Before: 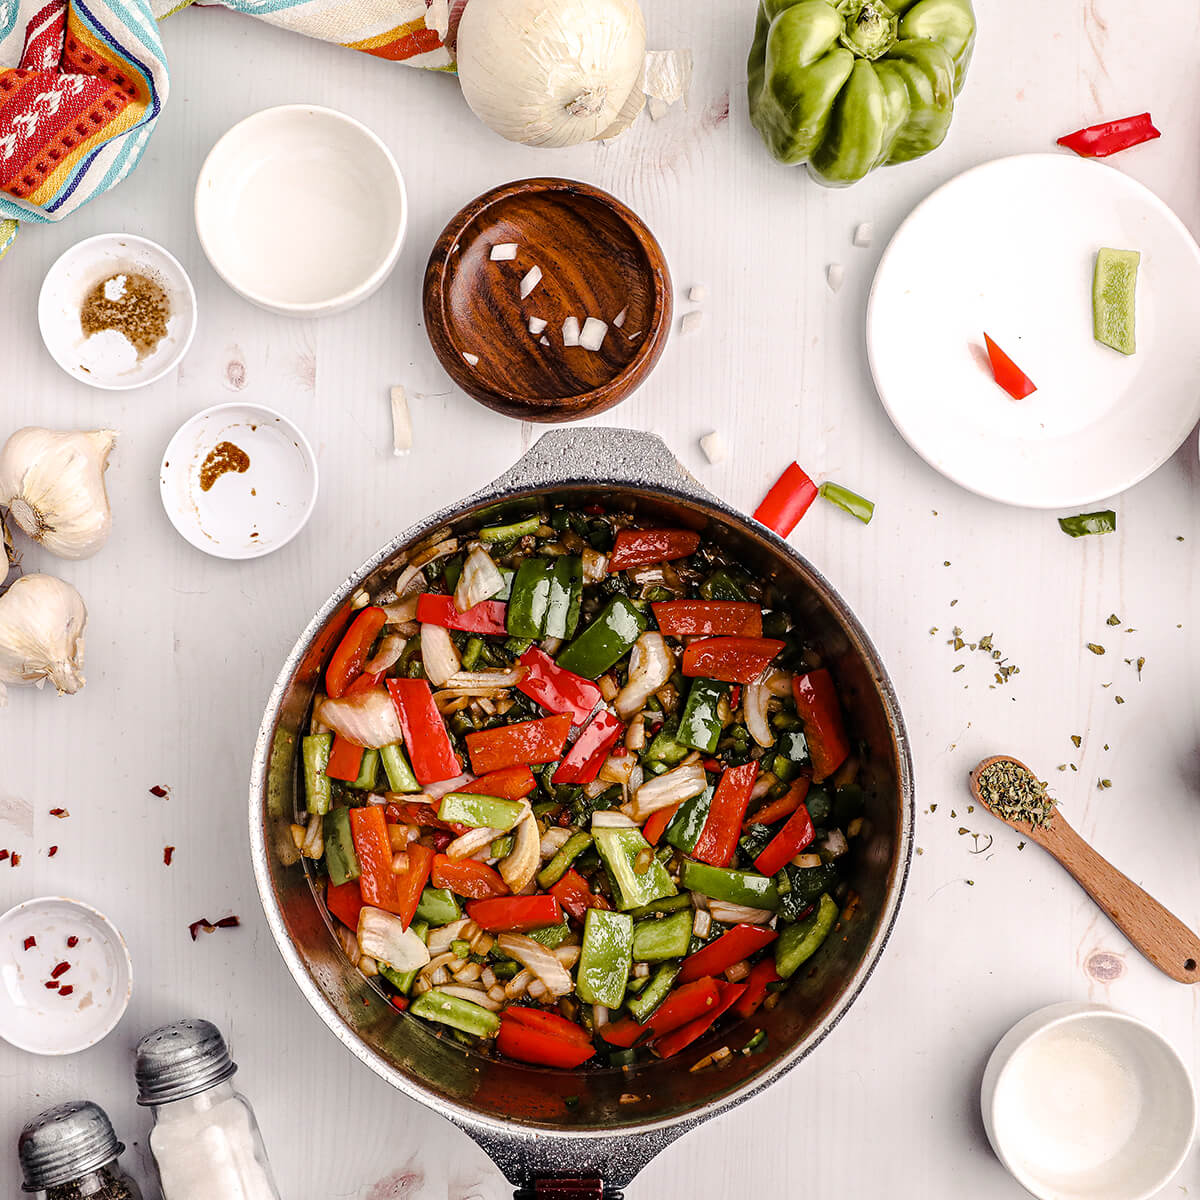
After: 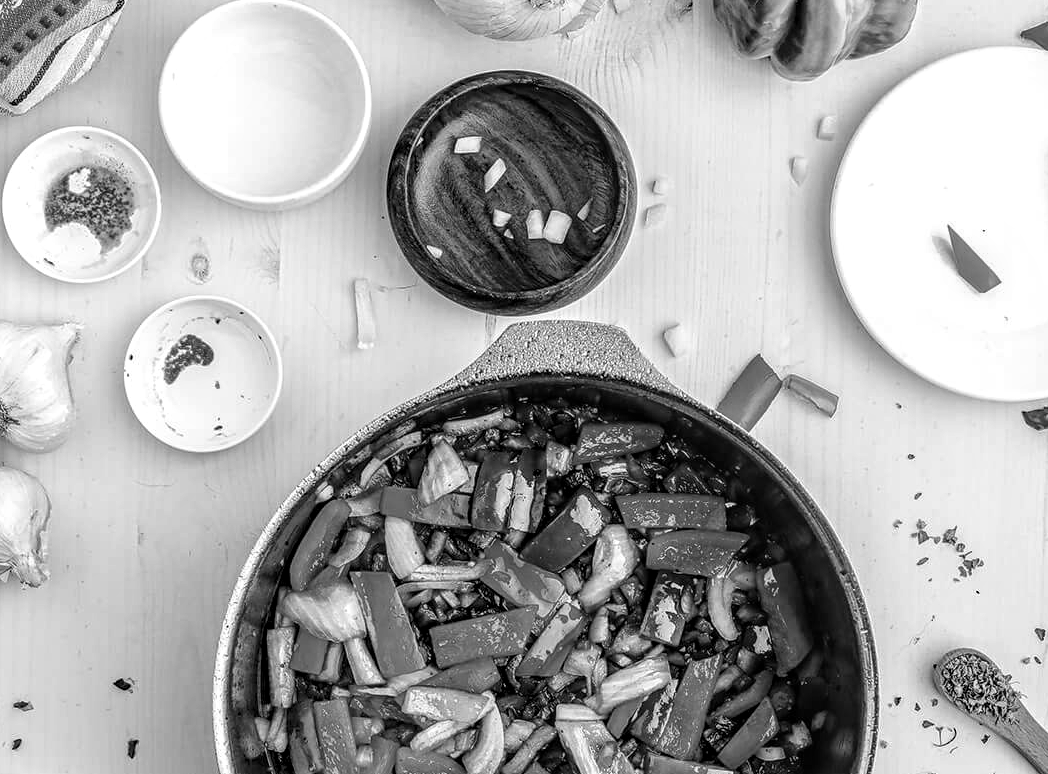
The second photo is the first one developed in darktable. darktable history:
haze removal: compatibility mode true, adaptive false
crop: left 3.015%, top 8.969%, right 9.647%, bottom 26.457%
local contrast: detail 130%
monochrome: on, module defaults
